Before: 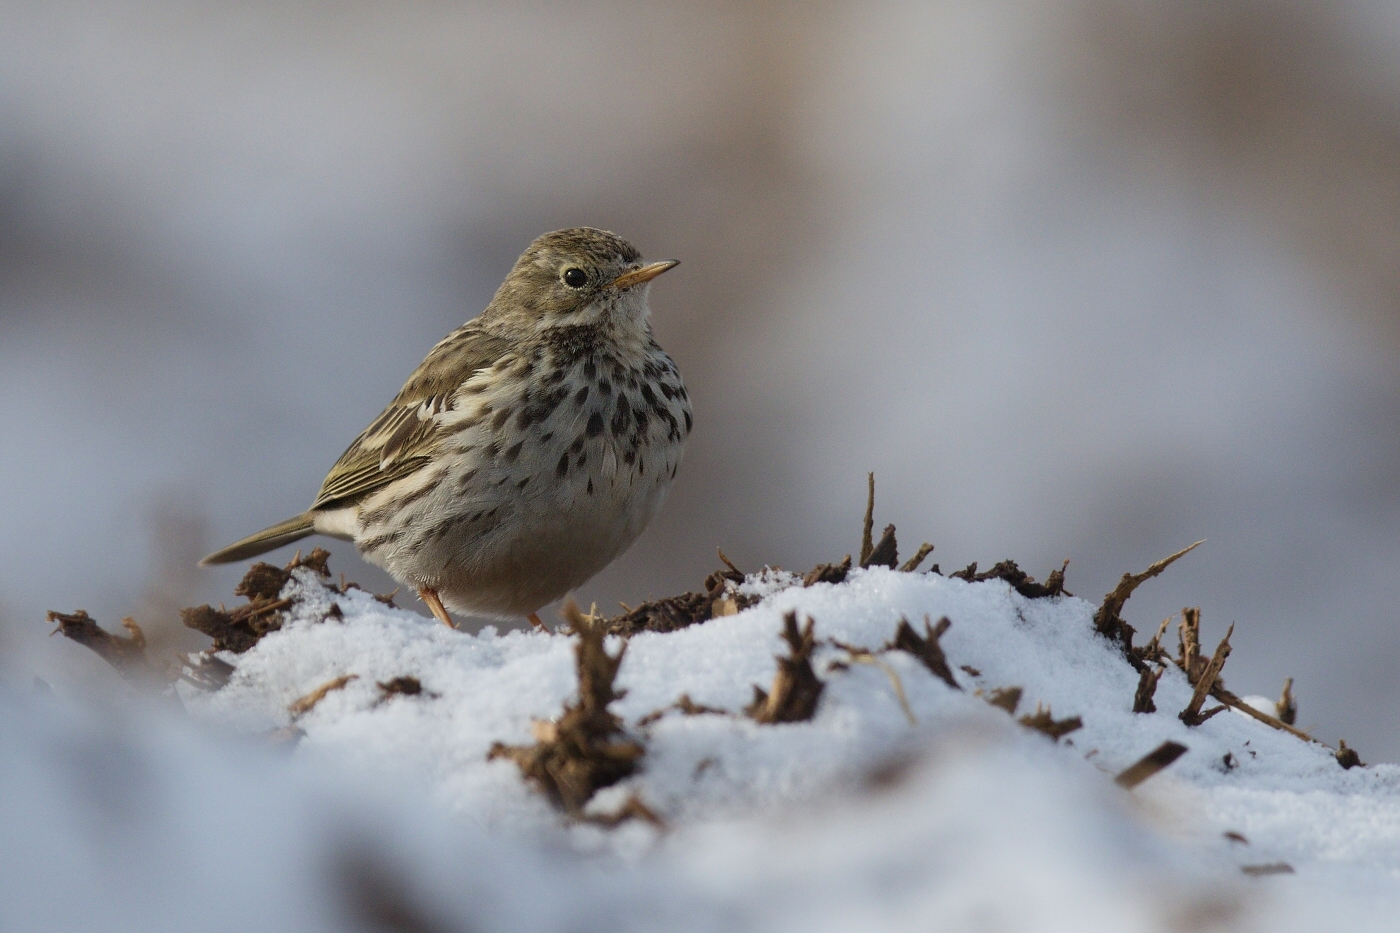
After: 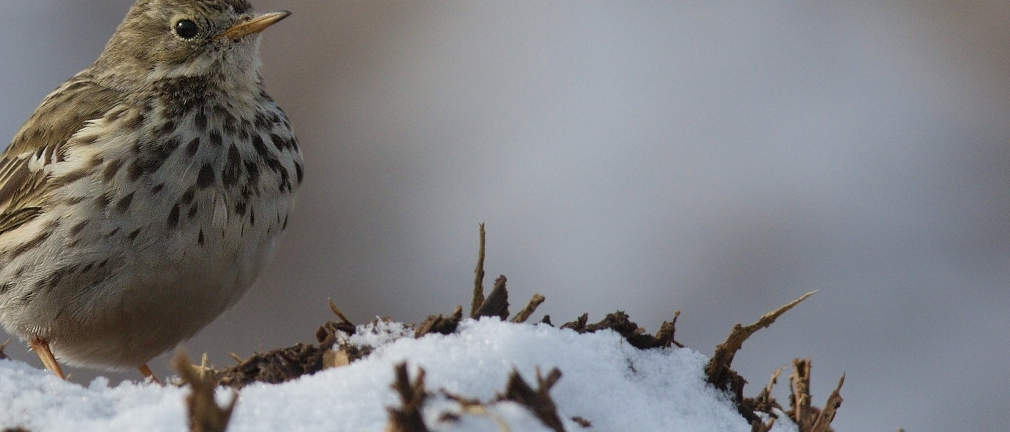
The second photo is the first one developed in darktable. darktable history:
crop and rotate: left 27.843%, top 26.875%, bottom 26.812%
